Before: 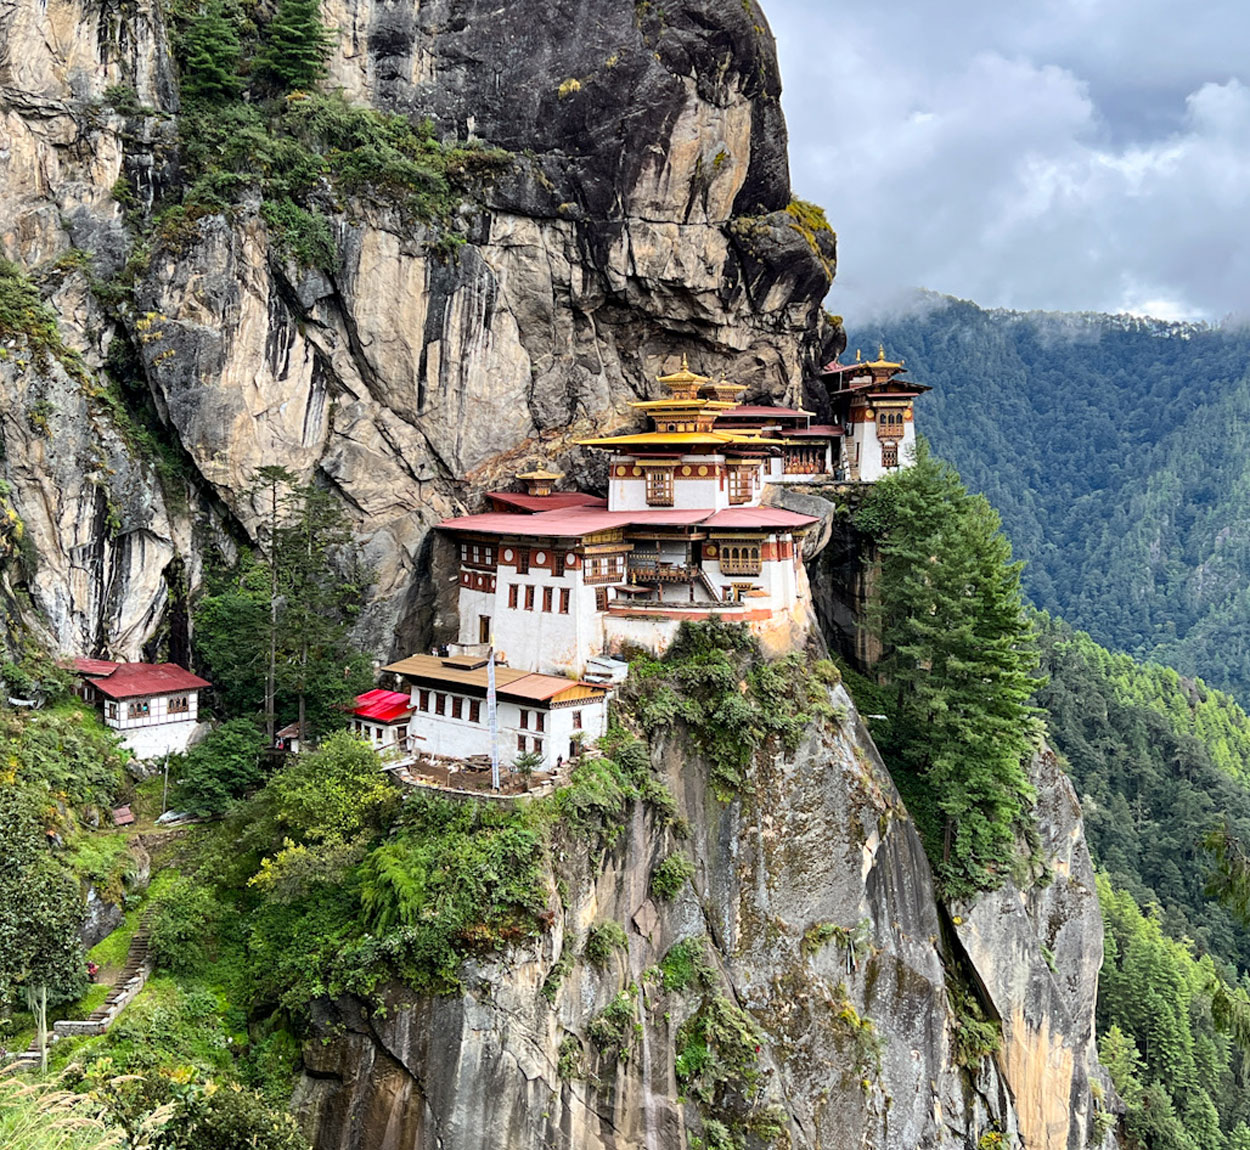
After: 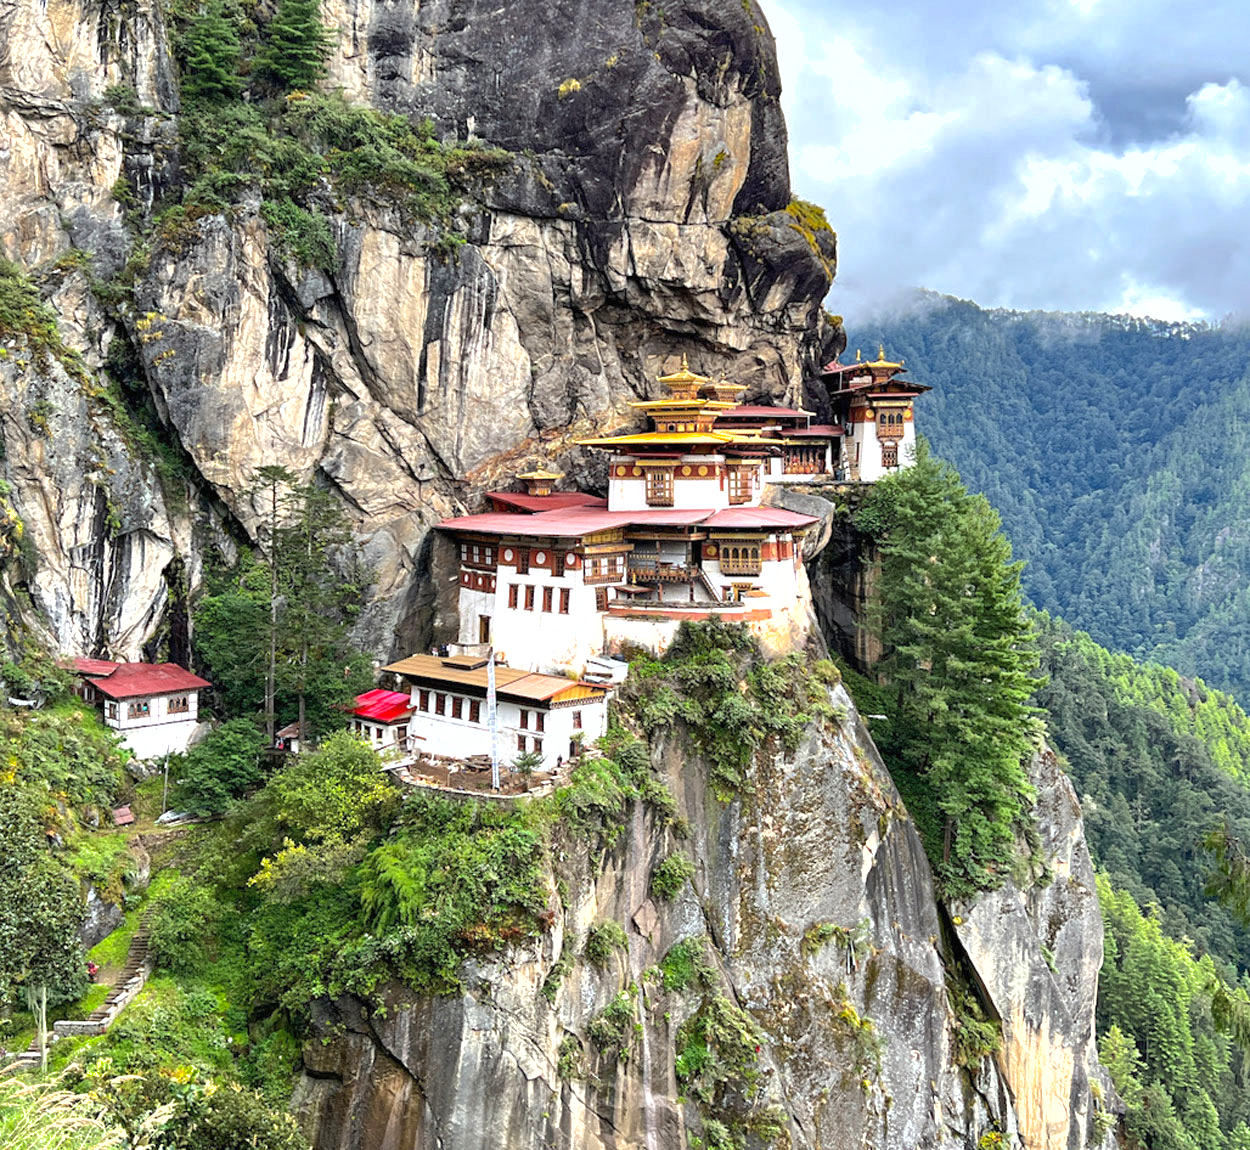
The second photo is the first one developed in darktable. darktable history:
shadows and highlights: on, module defaults
exposure: black level correction 0, exposure 0.499 EV, compensate highlight preservation false
